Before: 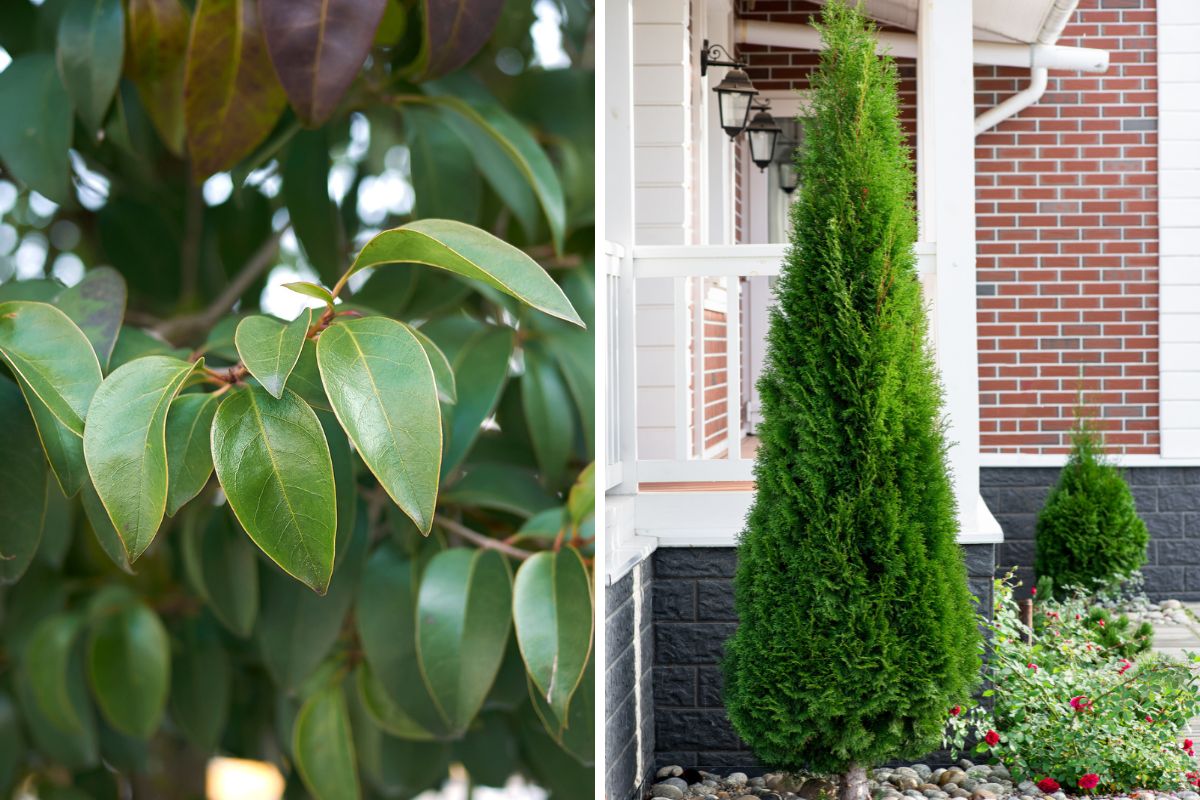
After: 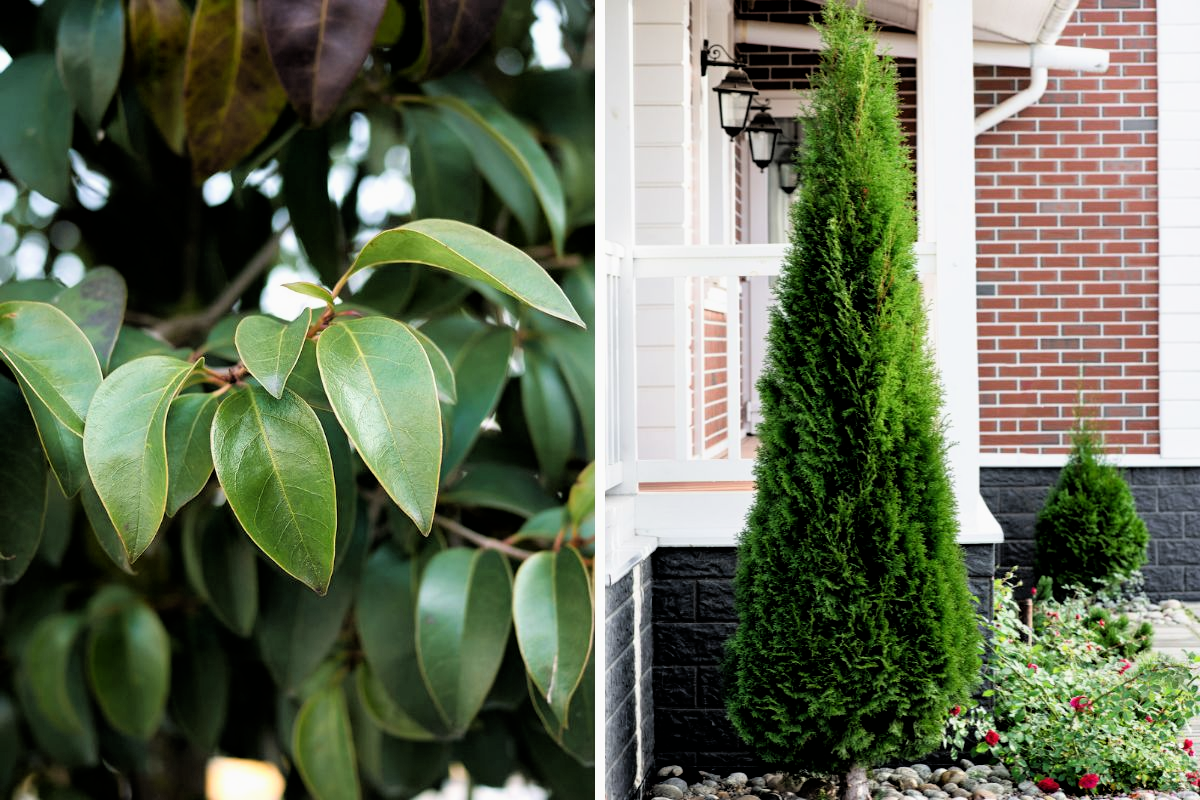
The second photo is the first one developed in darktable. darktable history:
filmic rgb: black relative exposure -3.69 EV, white relative exposure 2.74 EV, threshold 5.94 EV, dynamic range scaling -5.97%, hardness 3.05, enable highlight reconstruction true
tone equalizer: edges refinement/feathering 500, mask exposure compensation -1.57 EV, preserve details no
